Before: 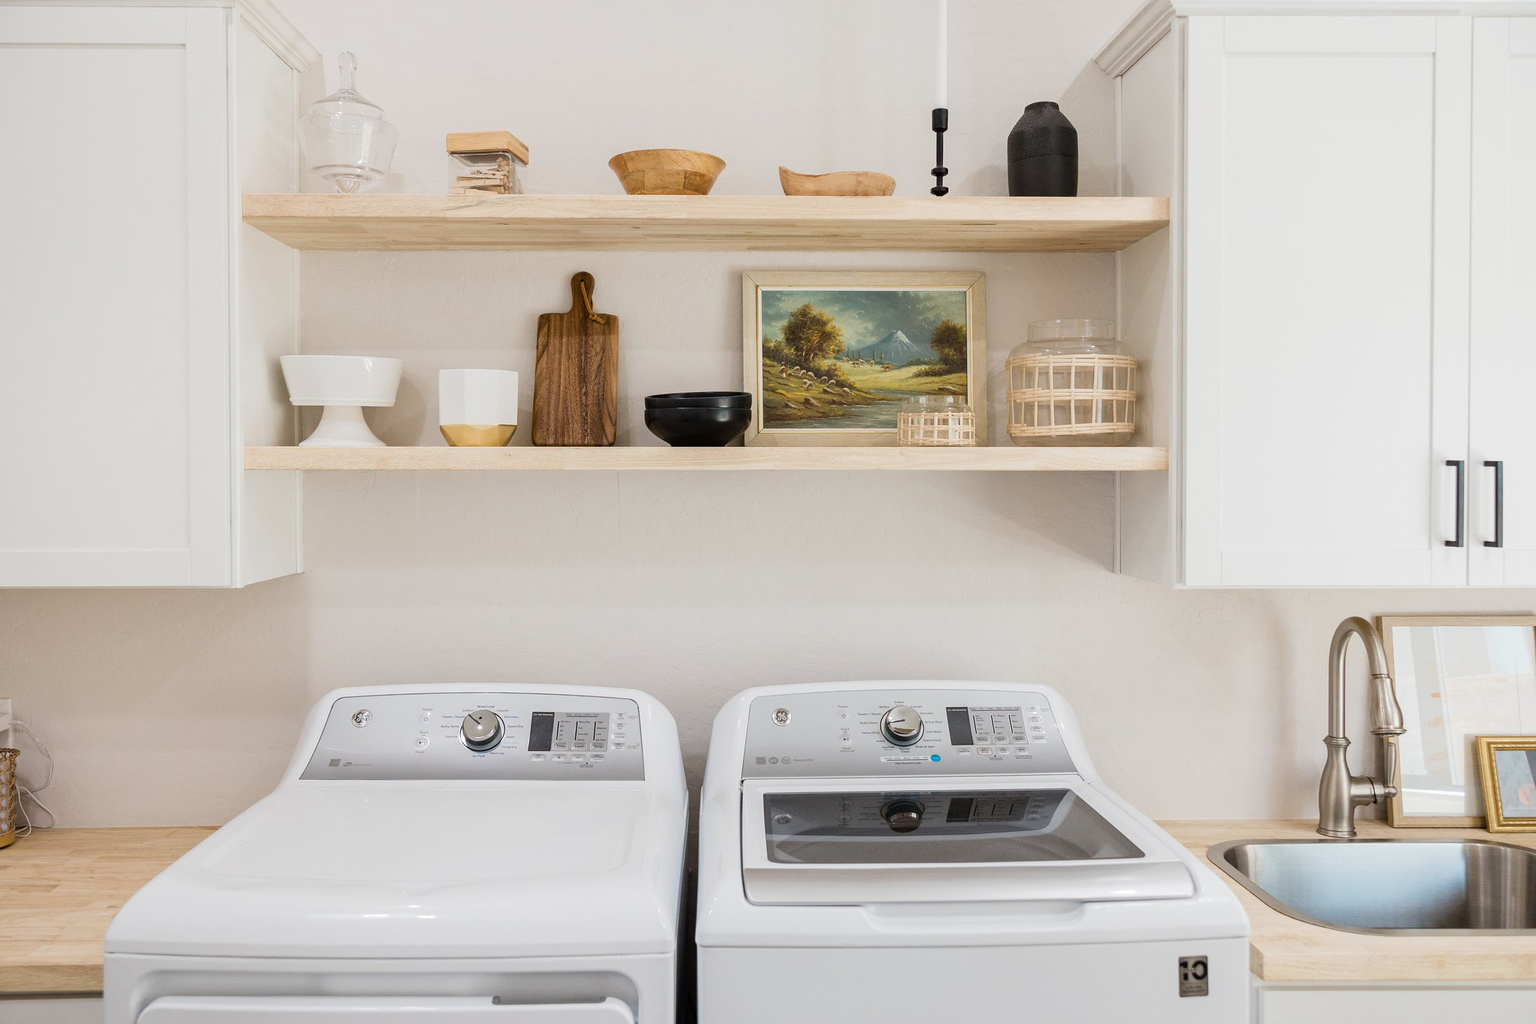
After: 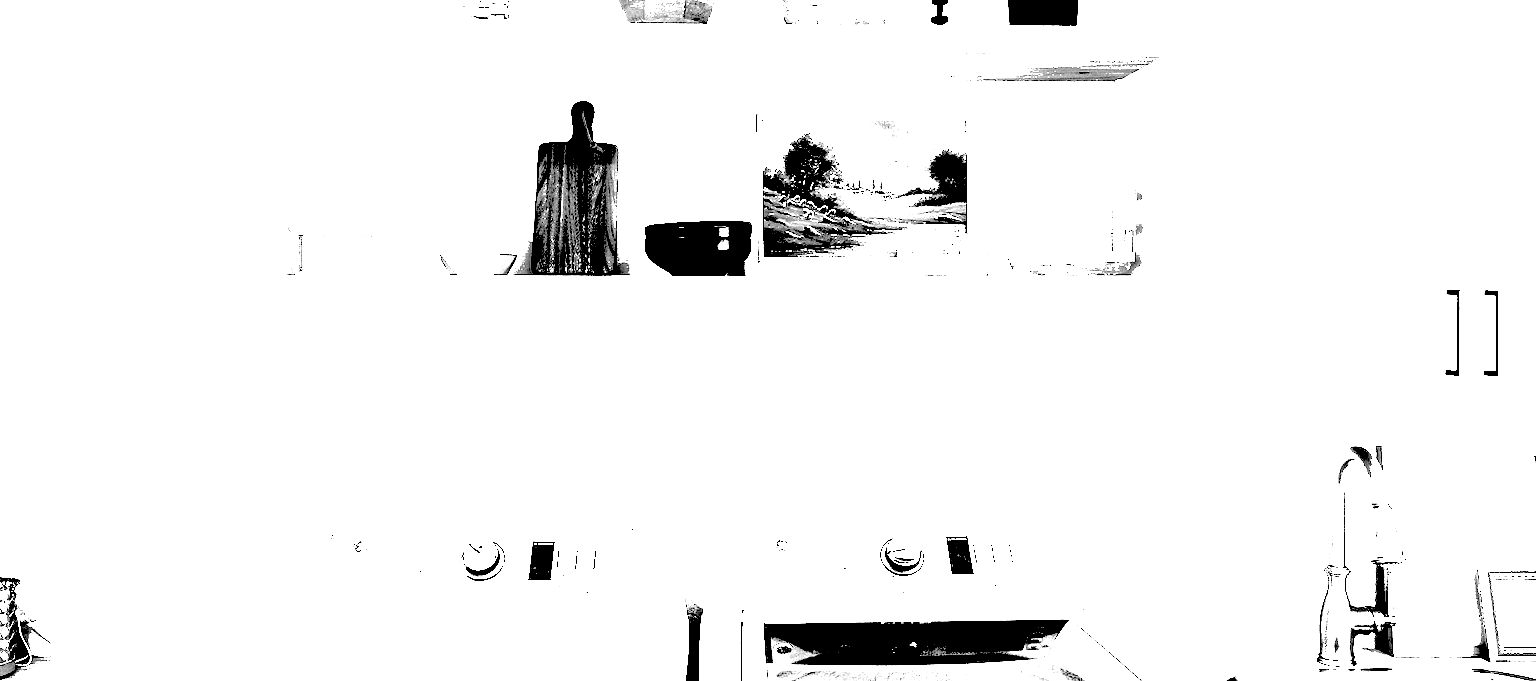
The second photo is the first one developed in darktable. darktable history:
grain: coarseness 14.49 ISO, strength 48.04%, mid-tones bias 35%
crop: top 16.727%, bottom 16.727%
monochrome: on, module defaults
exposure: black level correction 0.1, exposure 3 EV, compensate highlight preservation false
